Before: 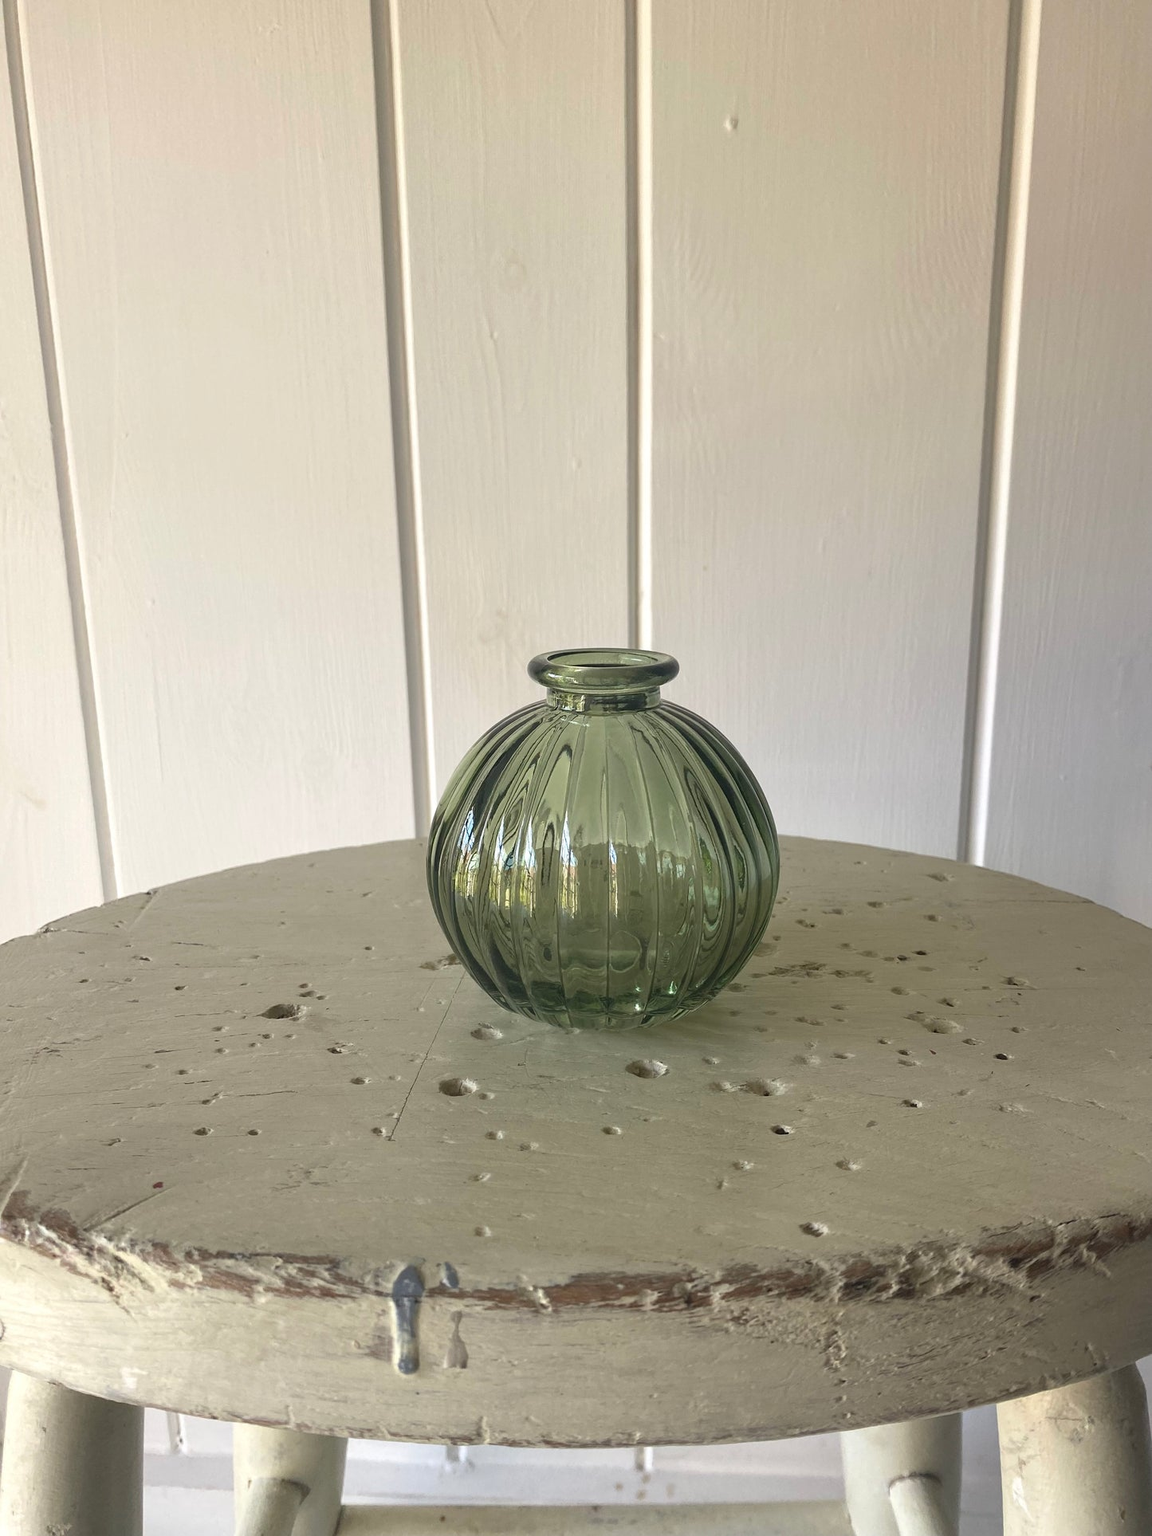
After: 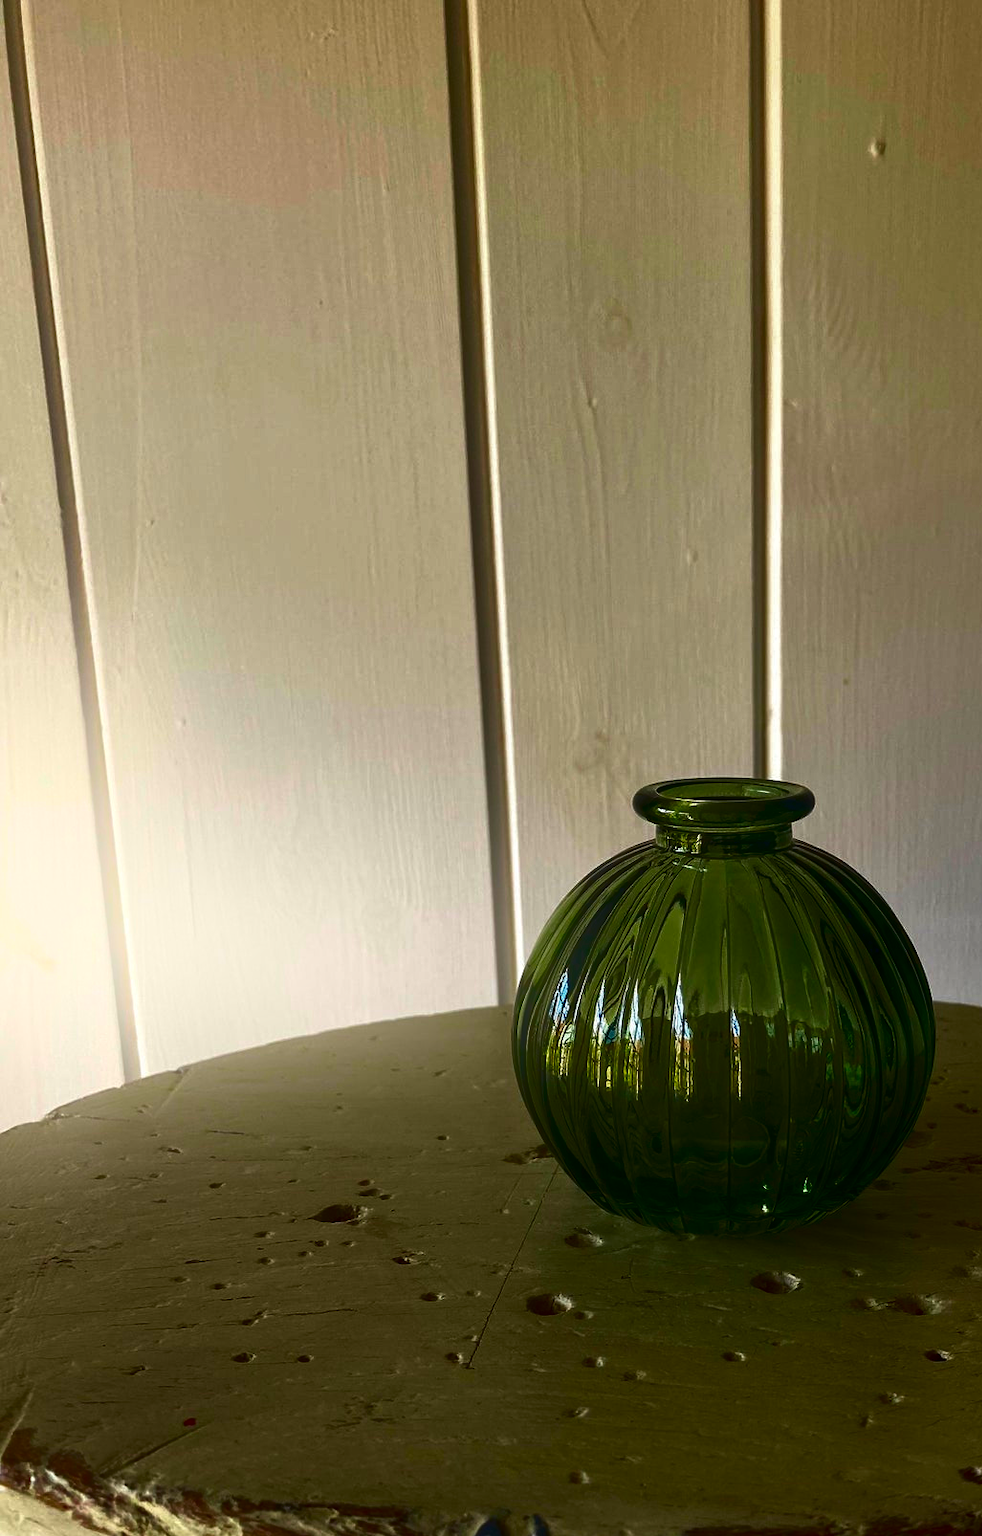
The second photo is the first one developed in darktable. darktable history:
crop: right 28.885%, bottom 16.626%
contrast brightness saturation: brightness -1, saturation 1
bloom: on, module defaults
